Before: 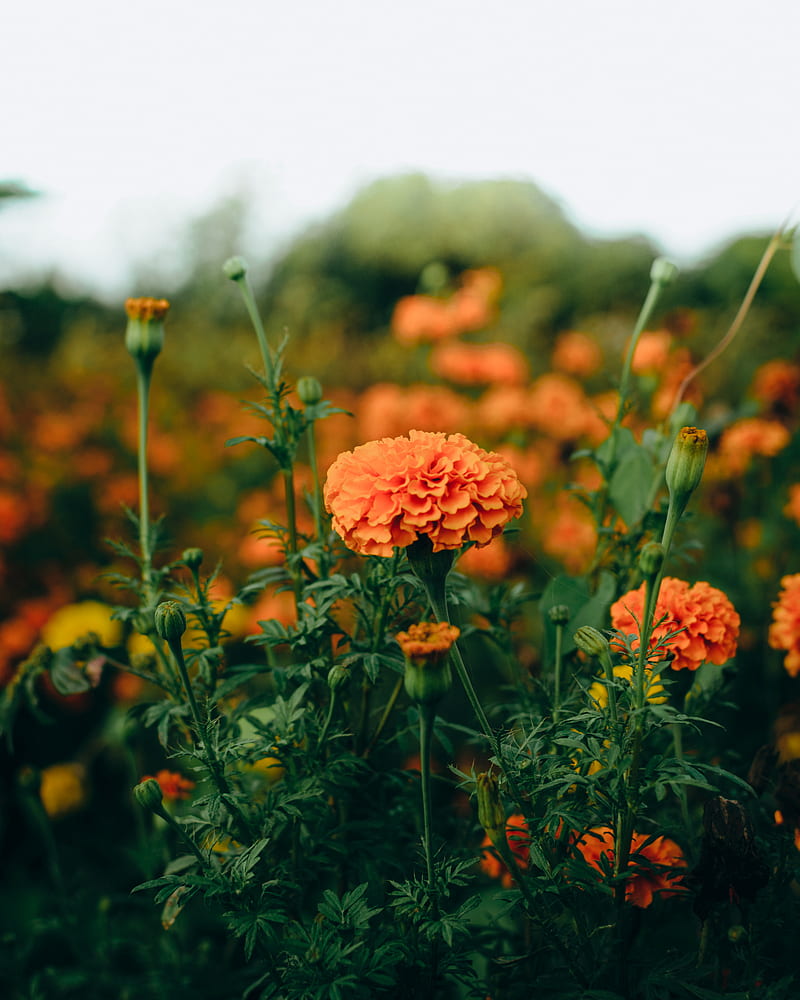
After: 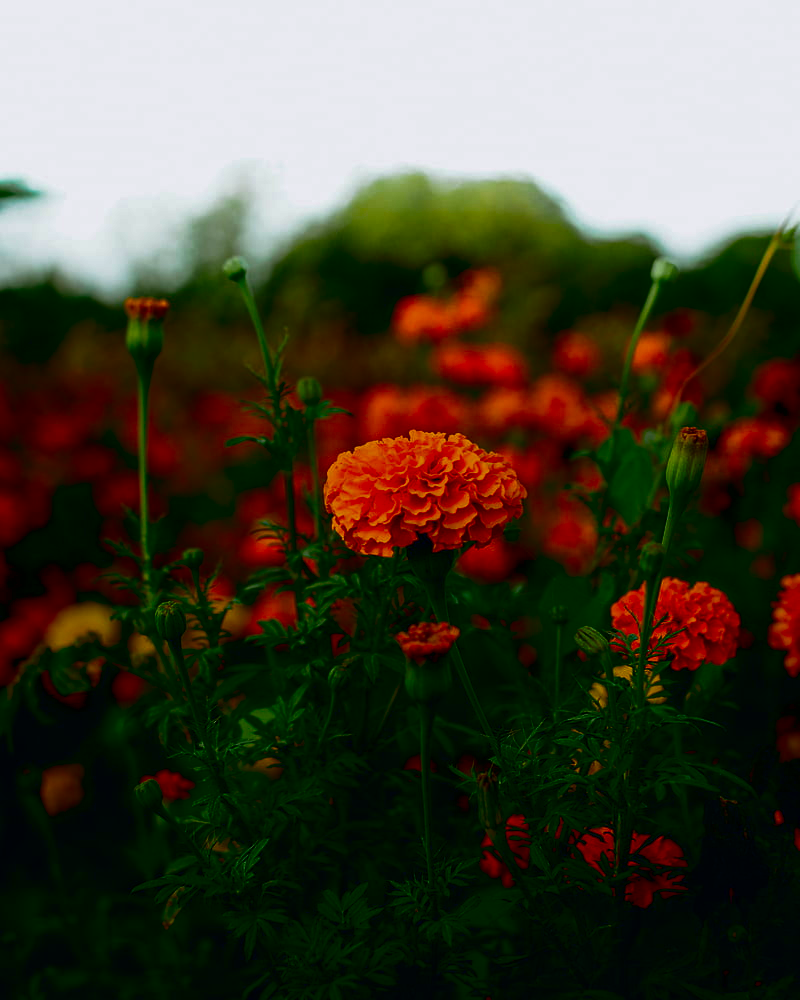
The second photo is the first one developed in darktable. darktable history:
contrast brightness saturation: contrast 0.09, brightness -0.59, saturation 0.17
color balance rgb: linear chroma grading › global chroma 15%, perceptual saturation grading › global saturation 30%
